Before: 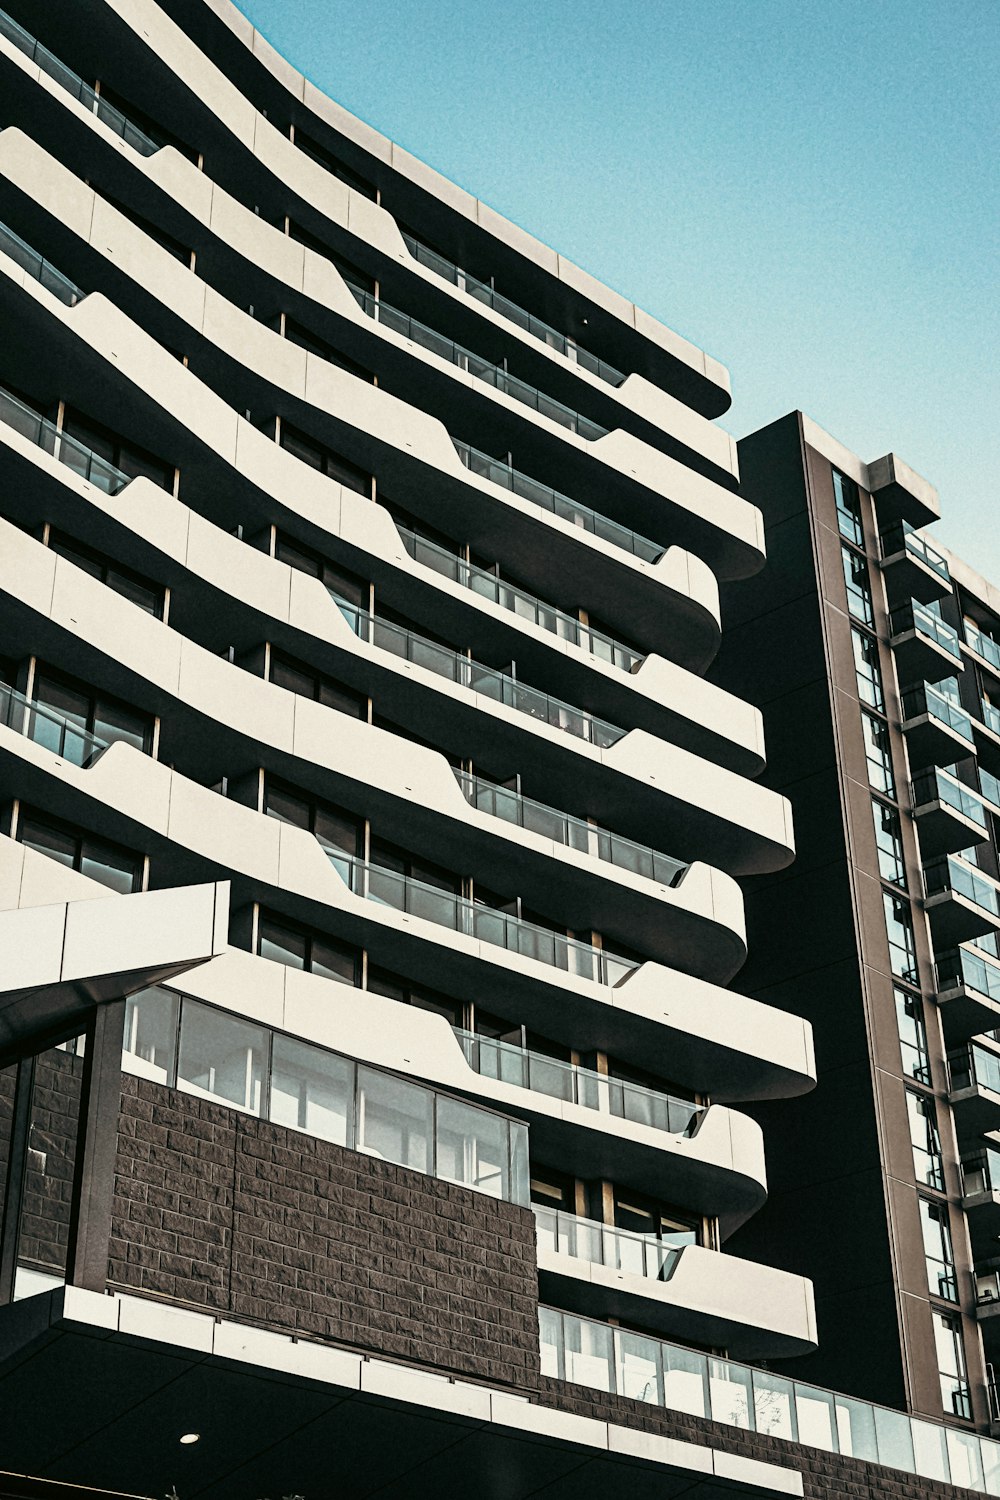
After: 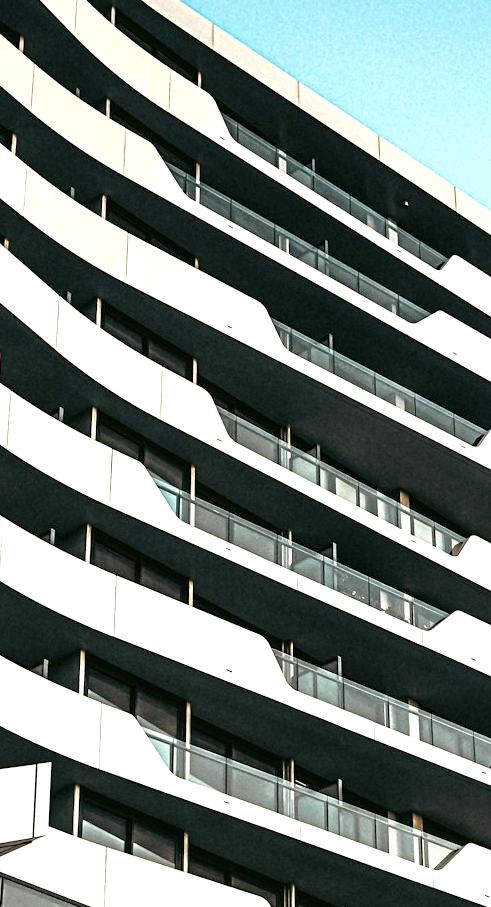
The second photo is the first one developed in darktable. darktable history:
exposure: exposure 0.608 EV, compensate highlight preservation false
crop: left 17.957%, top 7.879%, right 32.92%, bottom 31.64%
